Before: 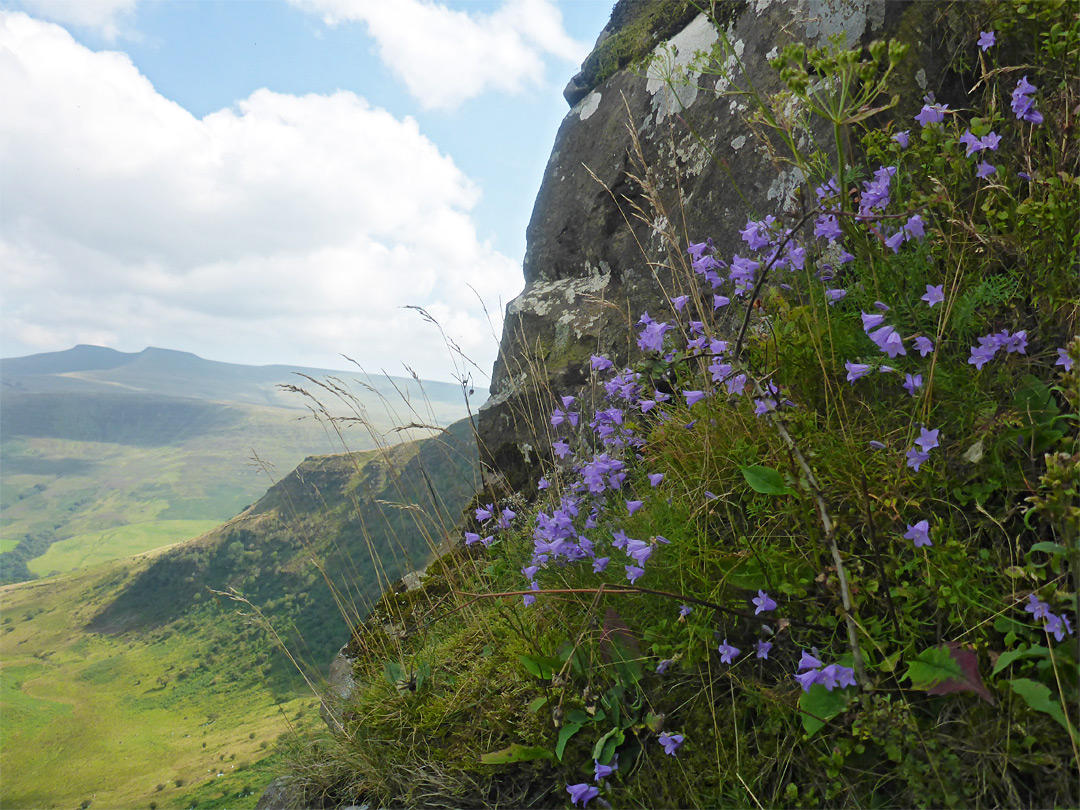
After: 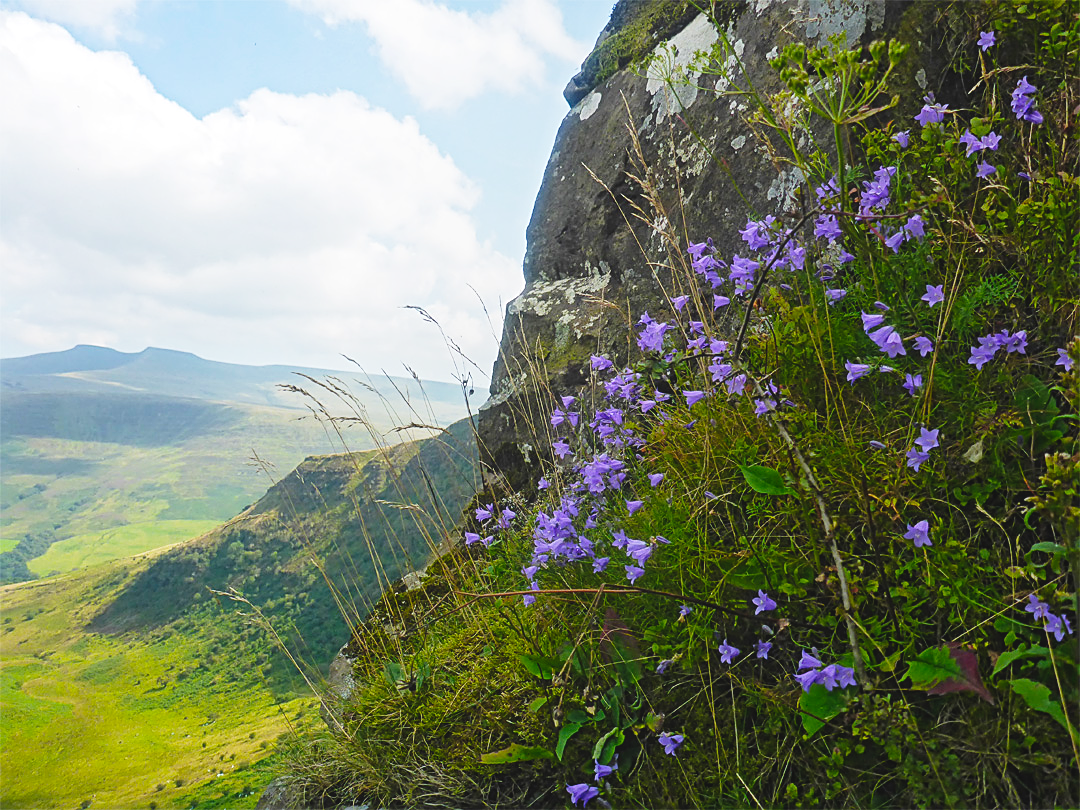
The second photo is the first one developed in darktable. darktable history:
tone curve: curves: ch0 [(0.001, 0.034) (0.115, 0.093) (0.251, 0.232) (0.382, 0.397) (0.652, 0.719) (0.802, 0.876) (1, 0.998)]; ch1 [(0, 0) (0.384, 0.324) (0.472, 0.466) (0.504, 0.5) (0.517, 0.533) (0.547, 0.564) (0.582, 0.628) (0.657, 0.727) (1, 1)]; ch2 [(0, 0) (0.278, 0.232) (0.5, 0.5) (0.531, 0.552) (0.61, 0.653) (1, 1)], preserve colors none
color balance rgb: global offset › luminance 0.765%, perceptual saturation grading › global saturation 25.474%, global vibrance 8.202%
sharpen: on, module defaults
local contrast: detail 110%
